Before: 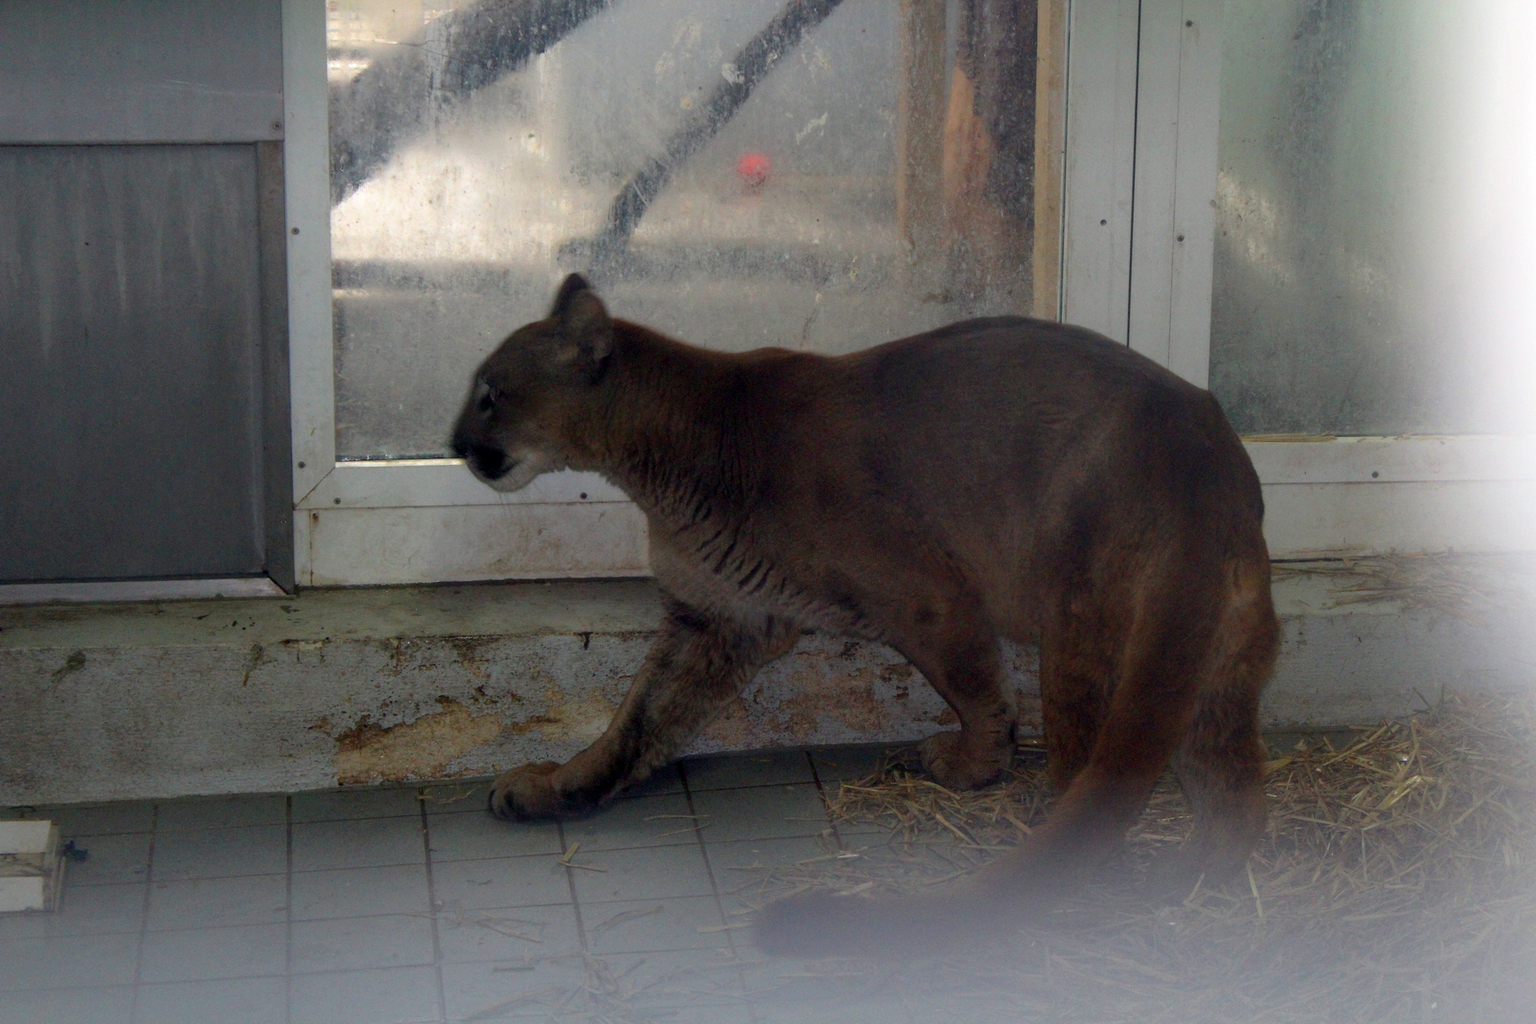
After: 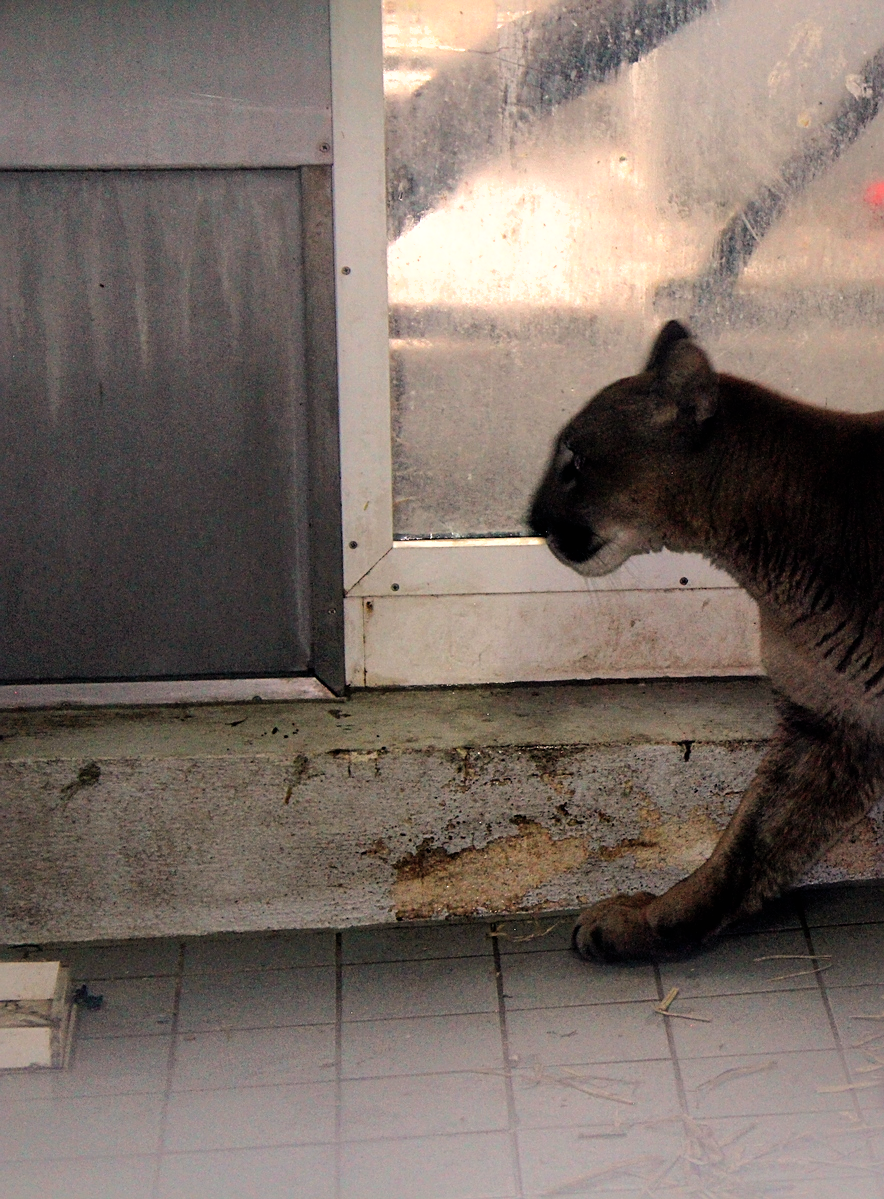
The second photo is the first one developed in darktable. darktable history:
sharpen: on, module defaults
crop and rotate: left 0%, top 0%, right 50.845%
white balance: red 1.127, blue 0.943
shadows and highlights: shadows 30
filmic rgb: hardness 4.17
levels: levels [0, 0.43, 0.859]
tone equalizer: -8 EV -0.417 EV, -7 EV -0.389 EV, -6 EV -0.333 EV, -5 EV -0.222 EV, -3 EV 0.222 EV, -2 EV 0.333 EV, -1 EV 0.389 EV, +0 EV 0.417 EV, edges refinement/feathering 500, mask exposure compensation -1.25 EV, preserve details no
